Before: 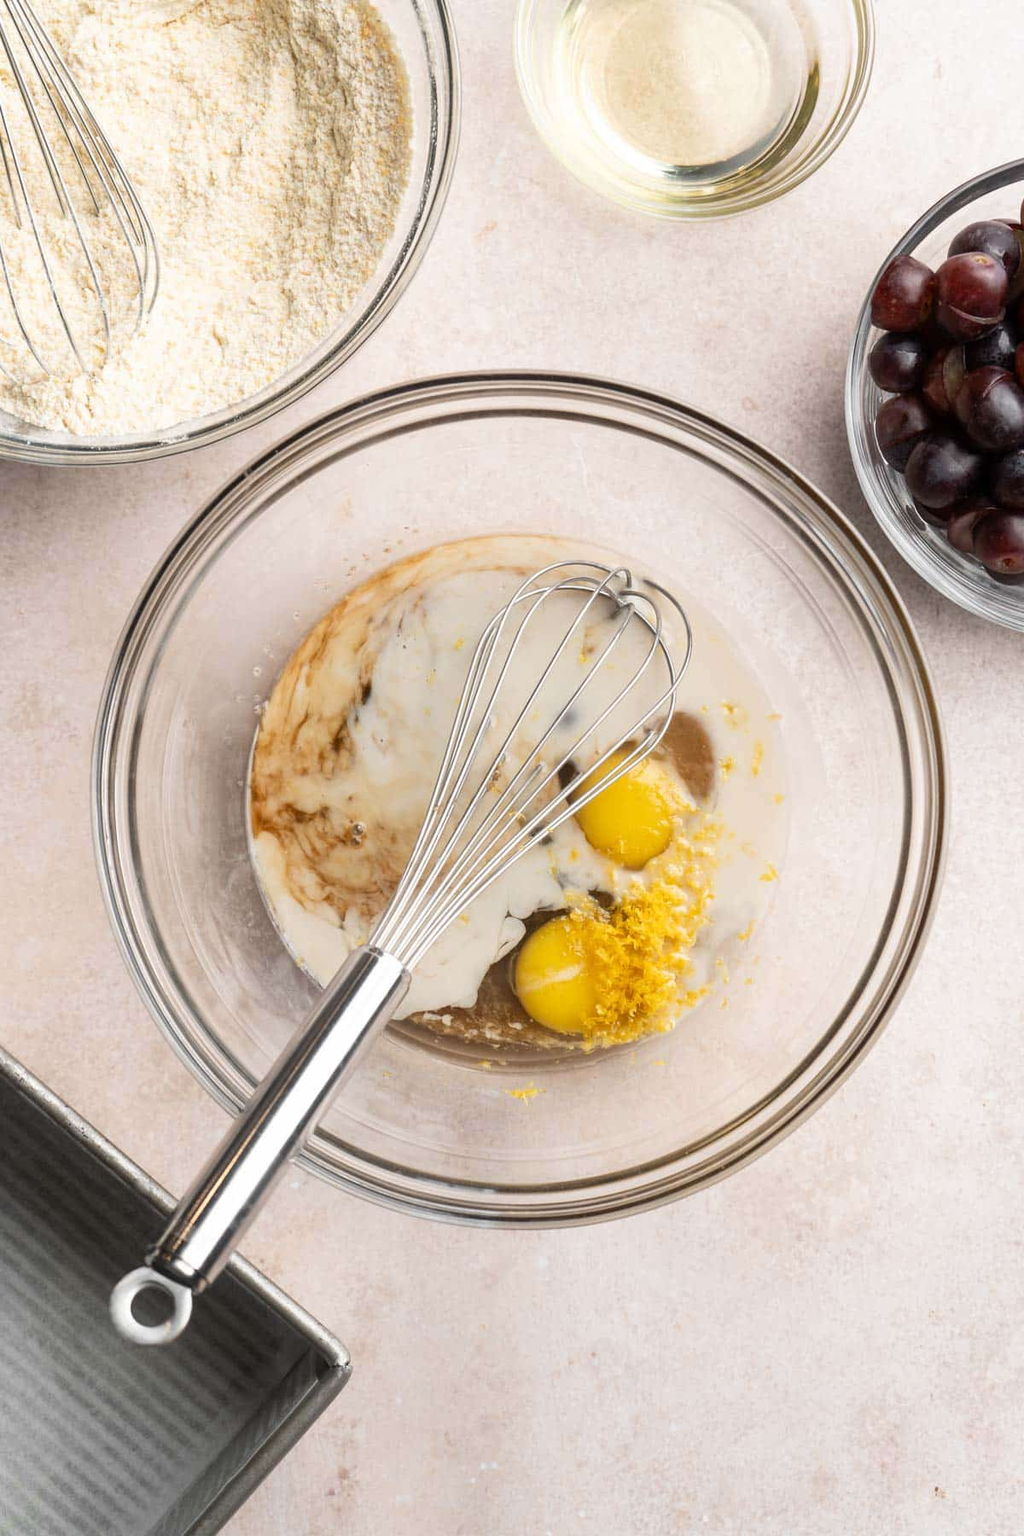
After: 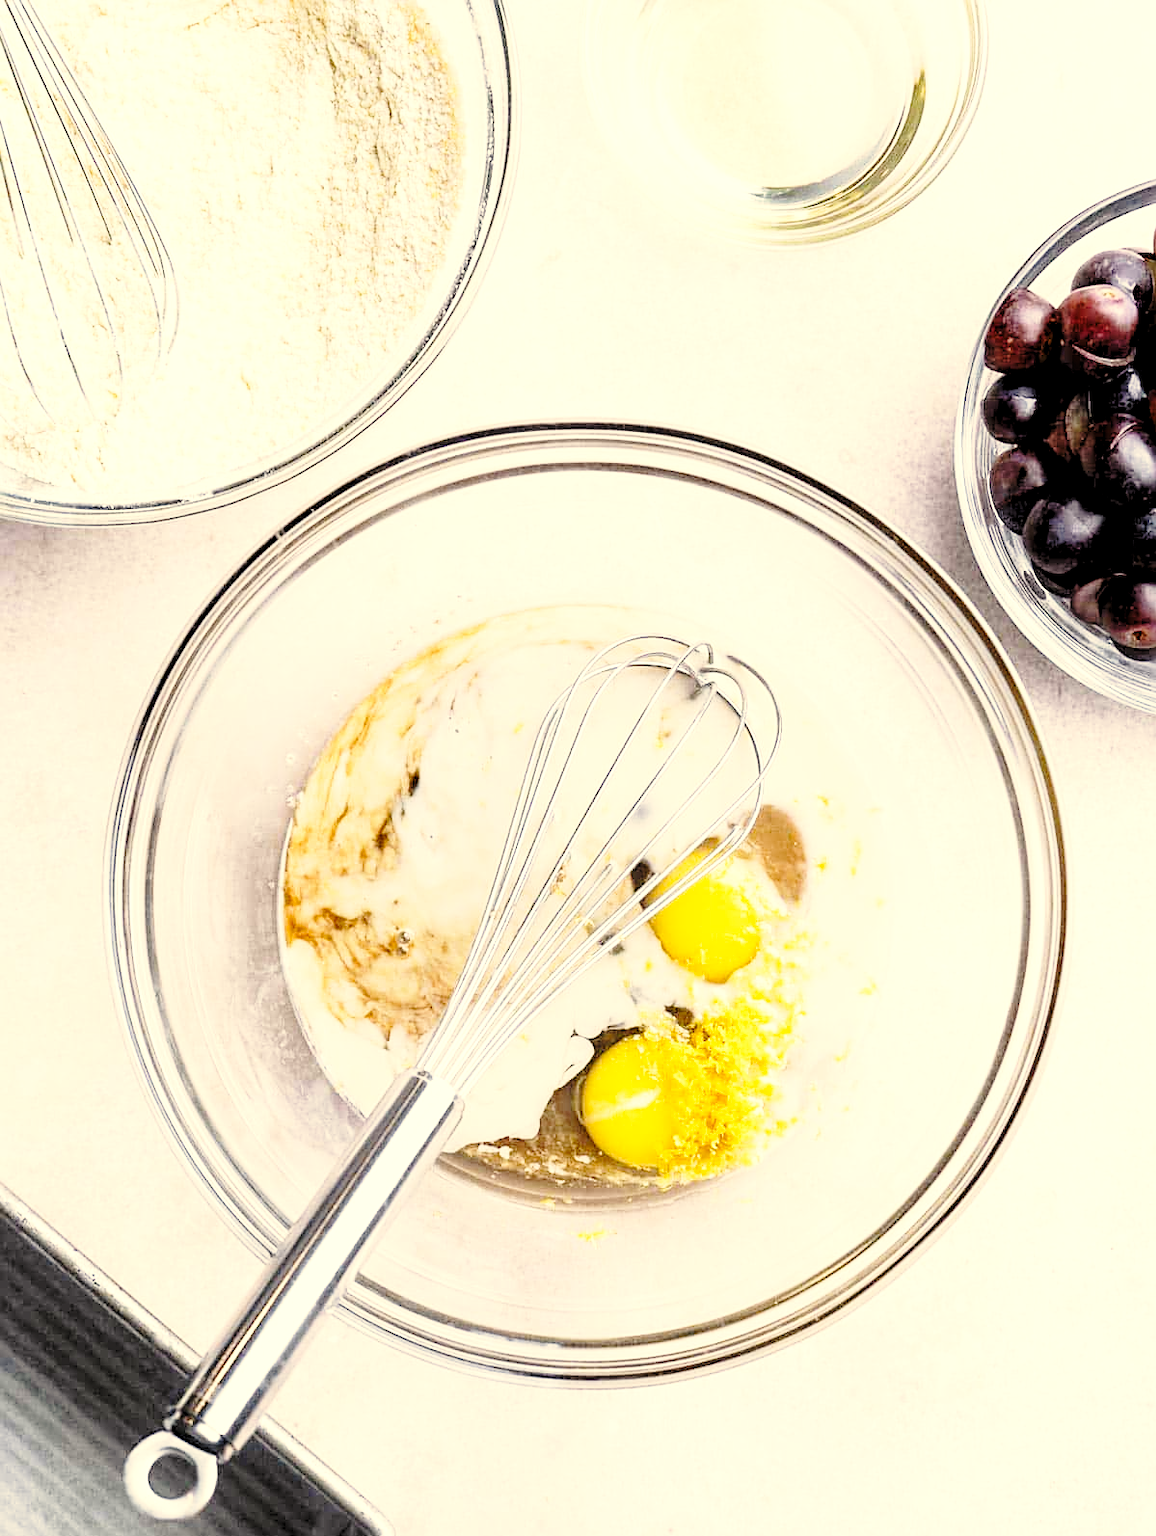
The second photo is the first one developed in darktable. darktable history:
color correction: highlights a* 1.39, highlights b* 17.83
rgb levels: levels [[0.013, 0.434, 0.89], [0, 0.5, 1], [0, 0.5, 1]]
base curve: curves: ch0 [(0, 0) (0.028, 0.03) (0.121, 0.232) (0.46, 0.748) (0.859, 0.968) (1, 1)], preserve colors none
contrast brightness saturation: saturation -0.05
exposure: exposure 0.258 EV, compensate highlight preservation false
white balance: red 0.948, green 1.02, blue 1.176
sharpen: on, module defaults
crop and rotate: top 0%, bottom 11.49%
